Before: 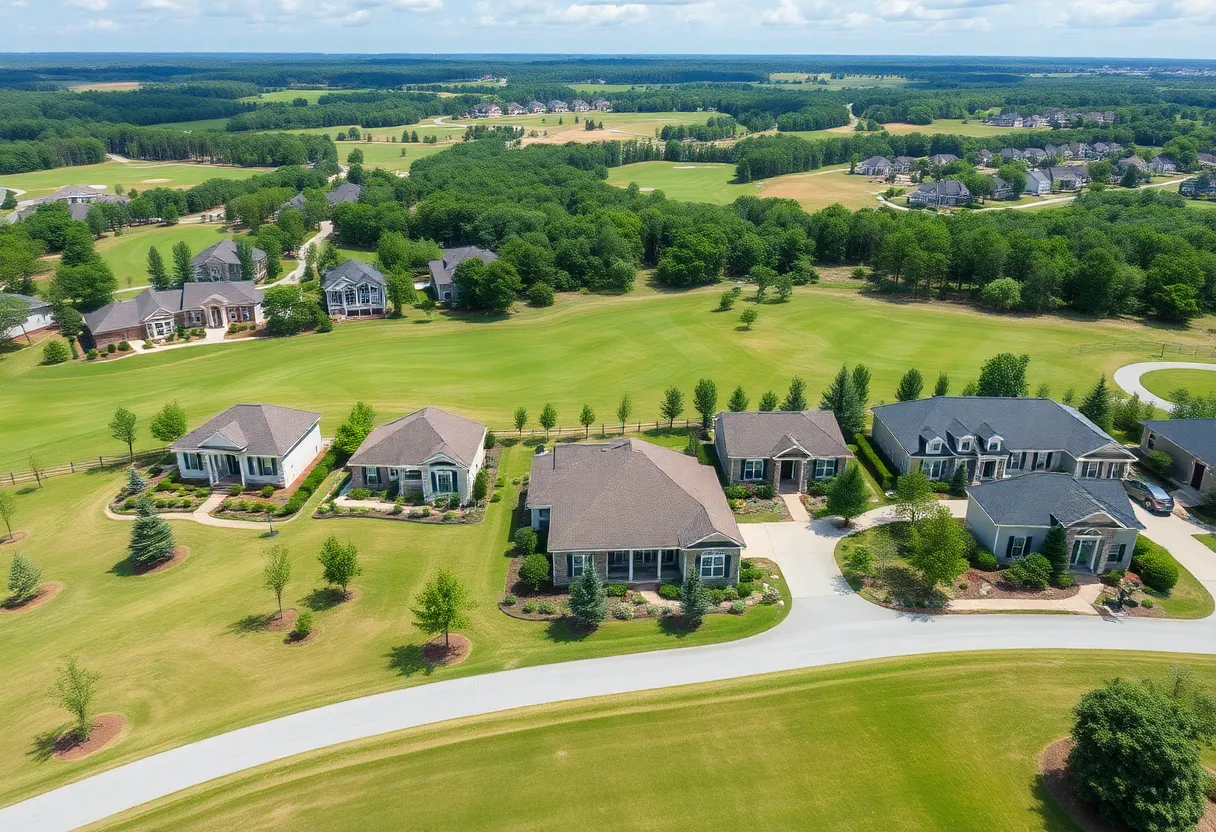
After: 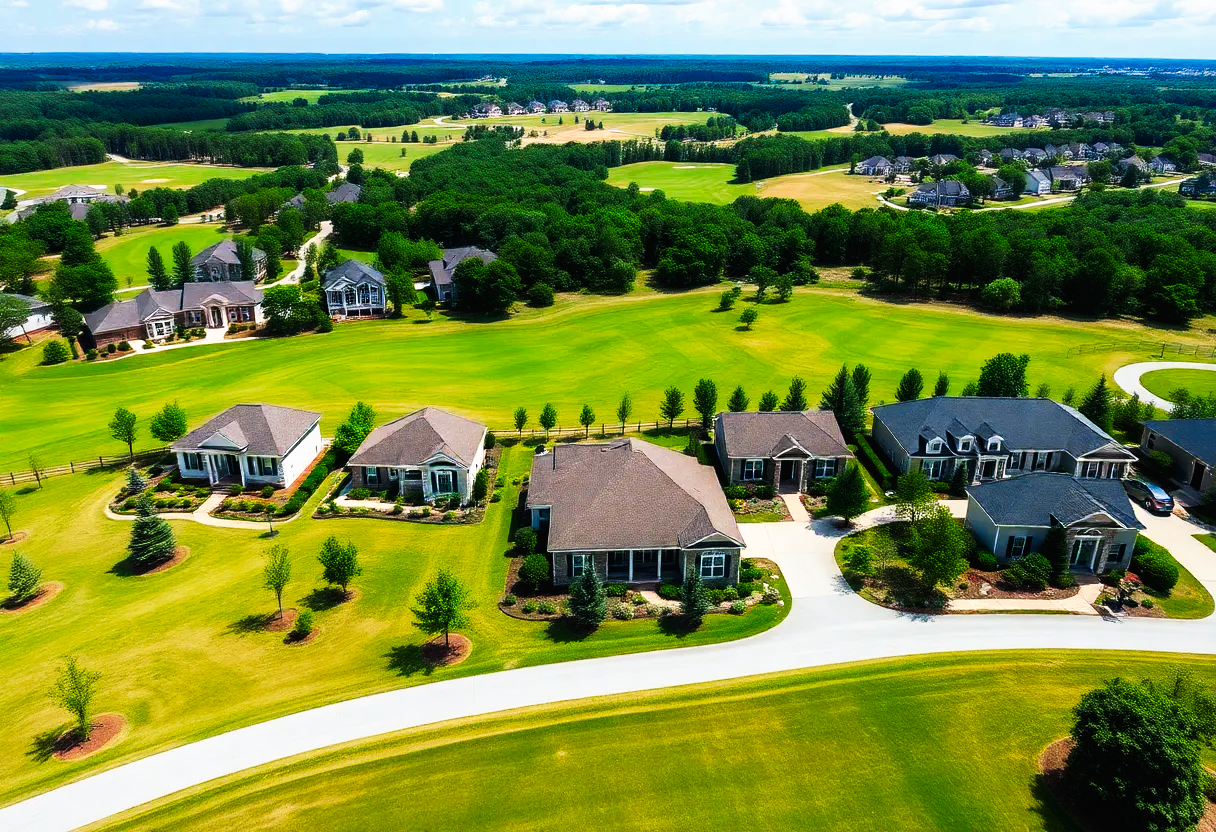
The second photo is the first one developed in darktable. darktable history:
rotate and perspective: automatic cropping original format, crop left 0, crop top 0
tone curve: curves: ch0 [(0, 0) (0.003, 0.007) (0.011, 0.009) (0.025, 0.01) (0.044, 0.012) (0.069, 0.013) (0.1, 0.014) (0.136, 0.021) (0.177, 0.038) (0.224, 0.06) (0.277, 0.099) (0.335, 0.16) (0.399, 0.227) (0.468, 0.329) (0.543, 0.45) (0.623, 0.594) (0.709, 0.756) (0.801, 0.868) (0.898, 0.971) (1, 1)], preserve colors none
